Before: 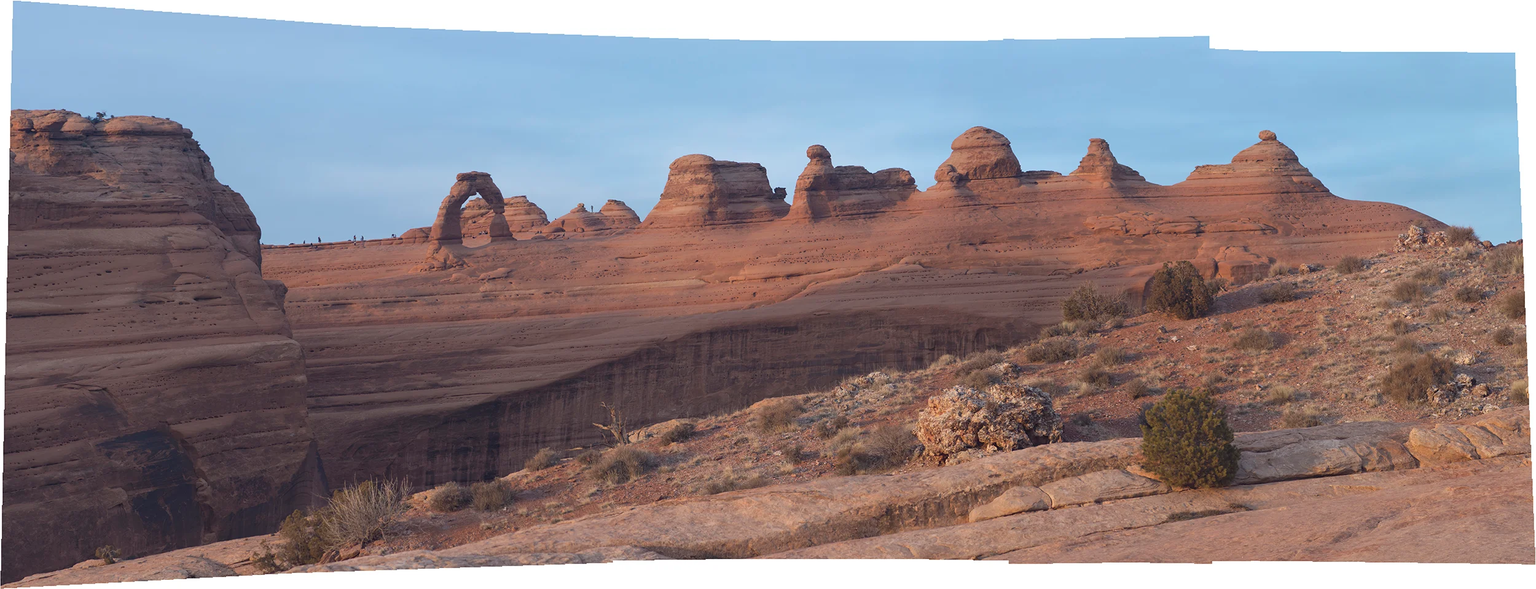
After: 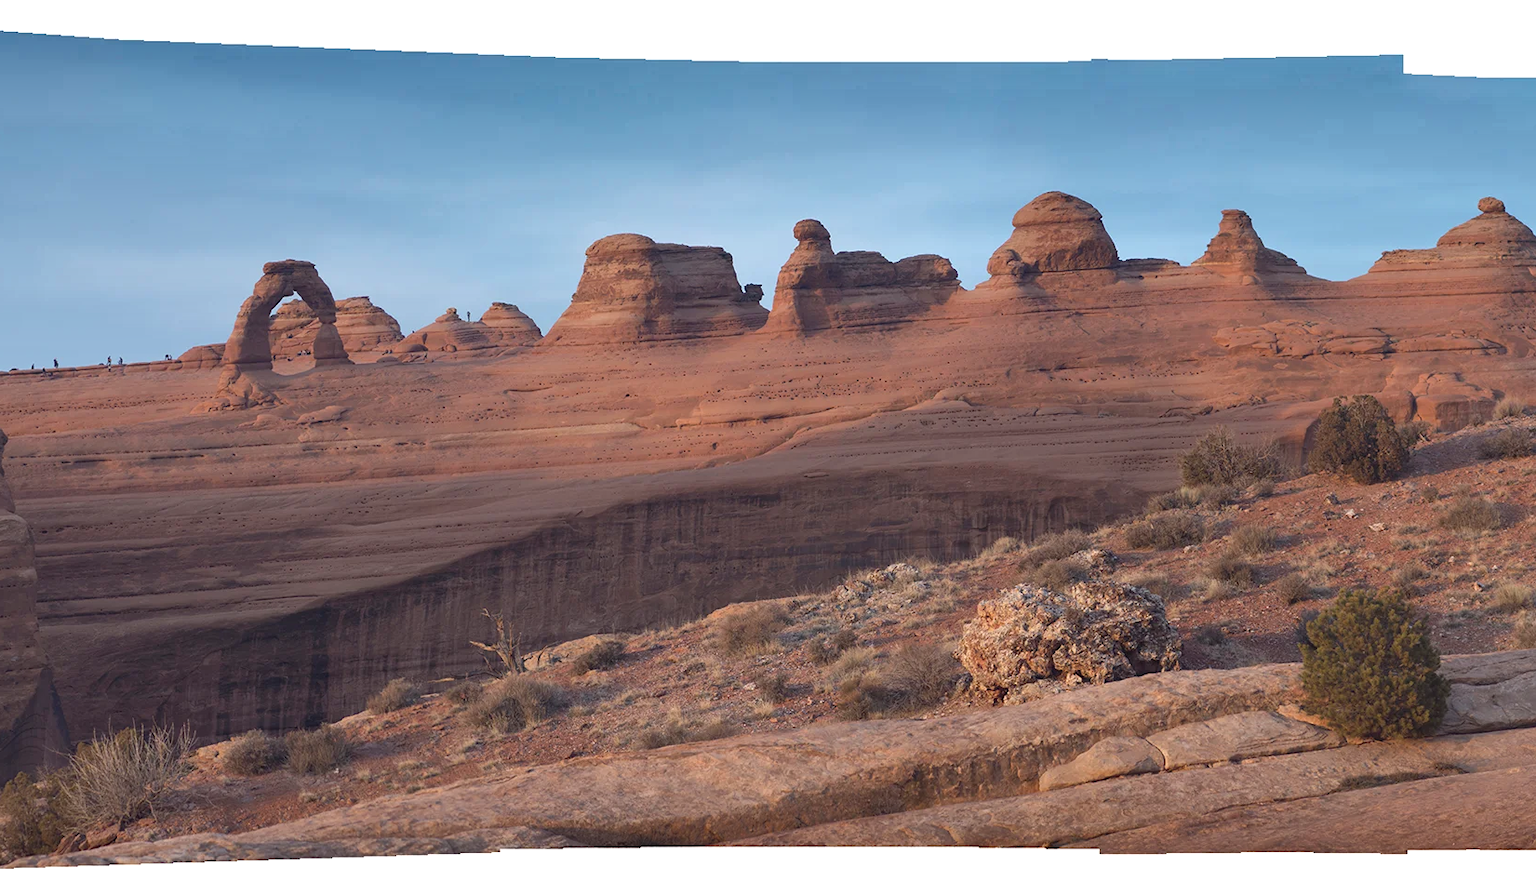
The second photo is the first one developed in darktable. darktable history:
crop and rotate: left 18.442%, right 15.508%
shadows and highlights: radius 171.16, shadows 27, white point adjustment 3.13, highlights -67.95, soften with gaussian
